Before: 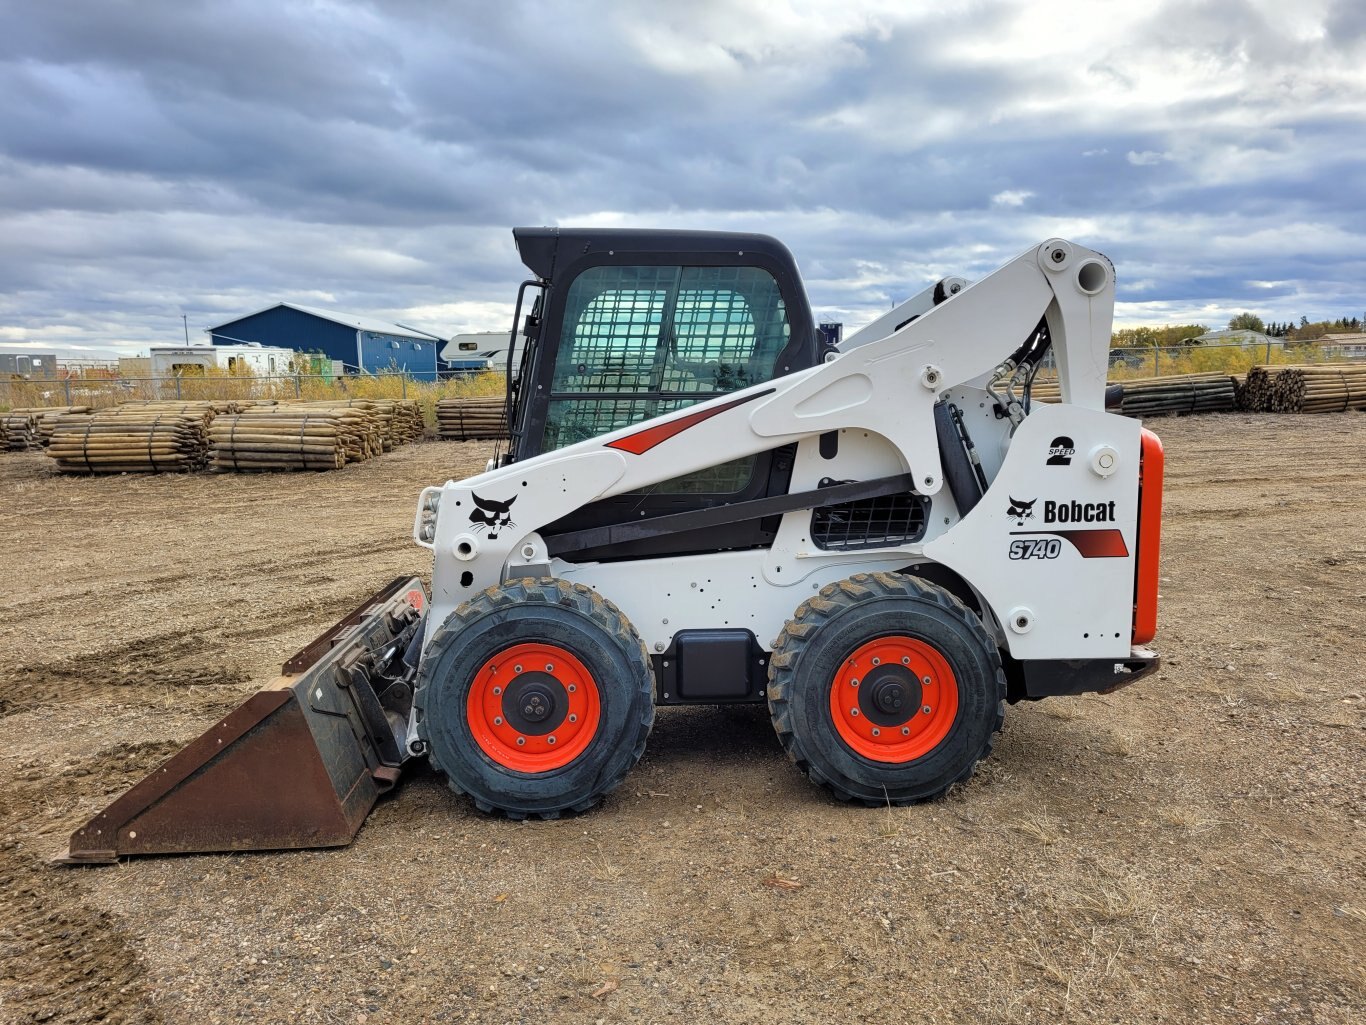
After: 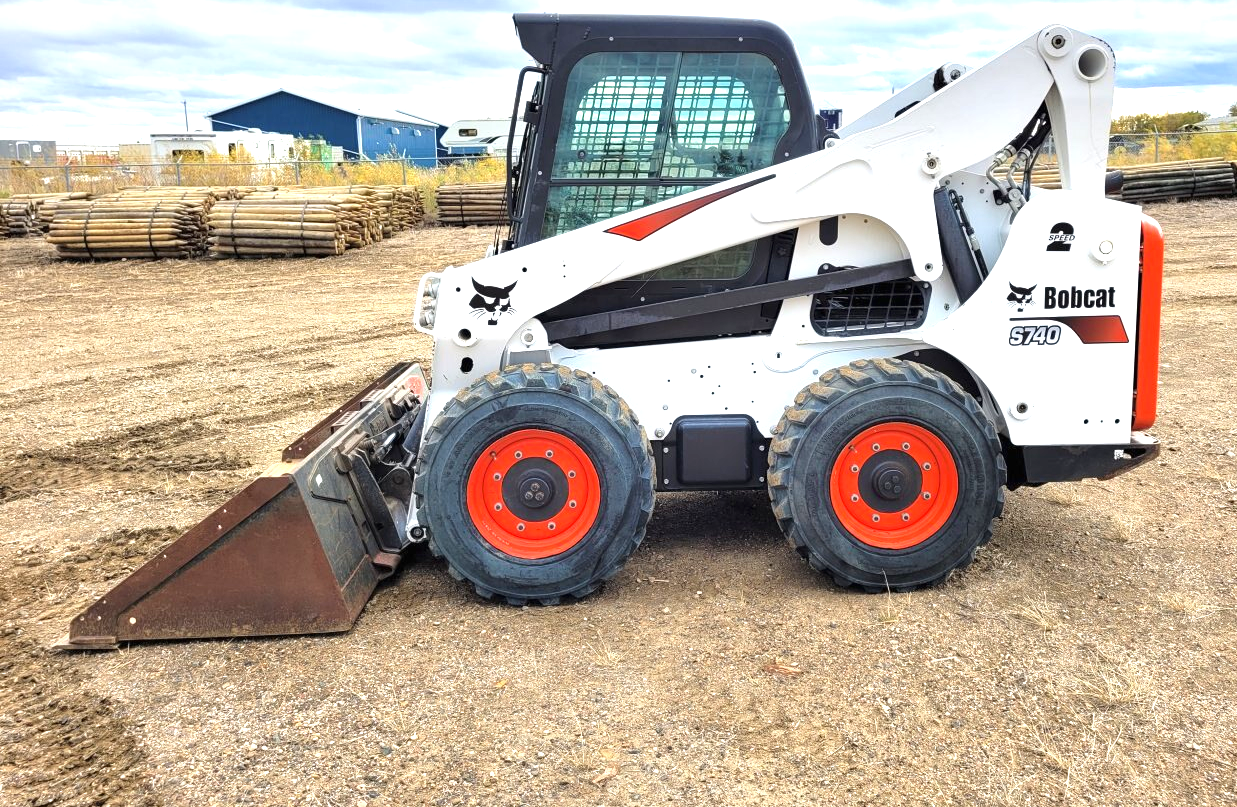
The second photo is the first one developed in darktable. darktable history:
exposure: black level correction 0, exposure 1.1 EV, compensate exposure bias true, compensate highlight preservation false
crop: top 20.916%, right 9.437%, bottom 0.316%
